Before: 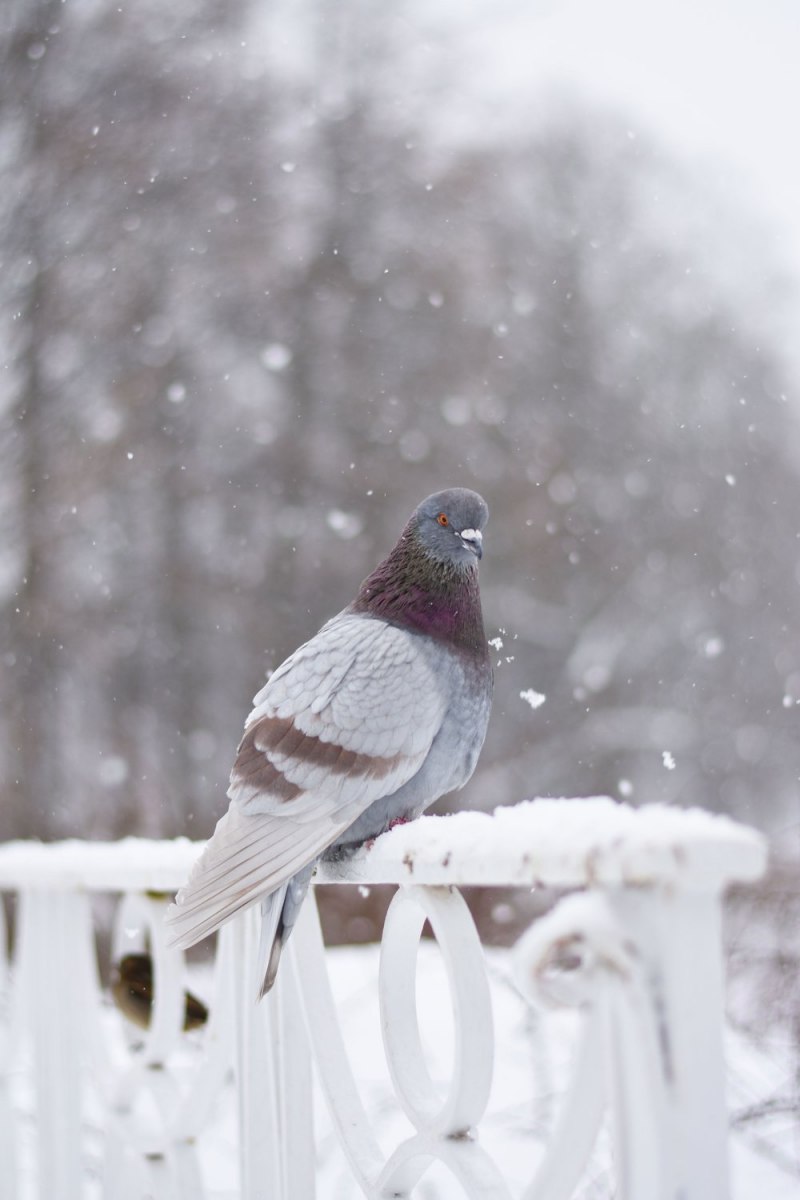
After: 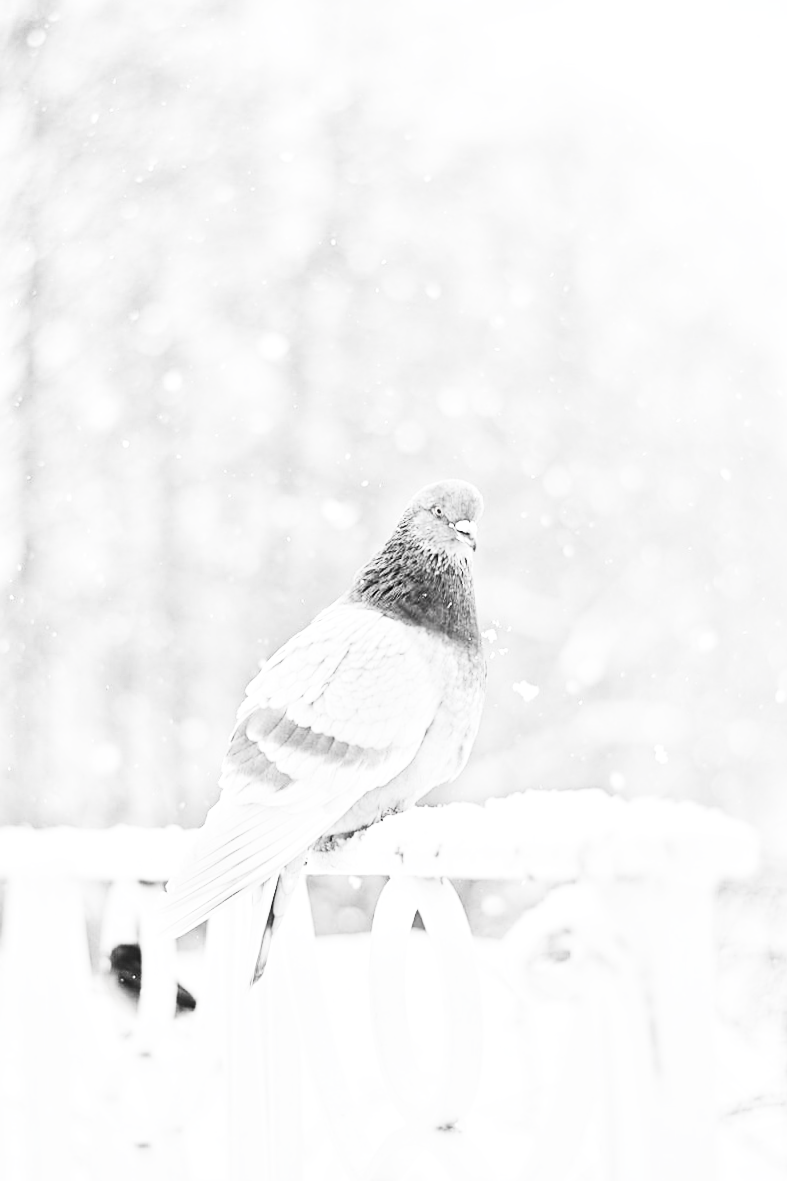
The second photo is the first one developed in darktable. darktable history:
tone equalizer: -7 EV 0.142 EV, -6 EV 0.581 EV, -5 EV 1.16 EV, -4 EV 1.31 EV, -3 EV 1.18 EV, -2 EV 0.6 EV, -1 EV 0.167 EV, smoothing diameter 2.23%, edges refinement/feathering 19.63, mask exposure compensation -1.57 EV, filter diffusion 5
contrast brightness saturation: contrast 0.52, brightness 0.468, saturation -0.98
sharpen: on, module defaults
crop and rotate: angle -0.614°
